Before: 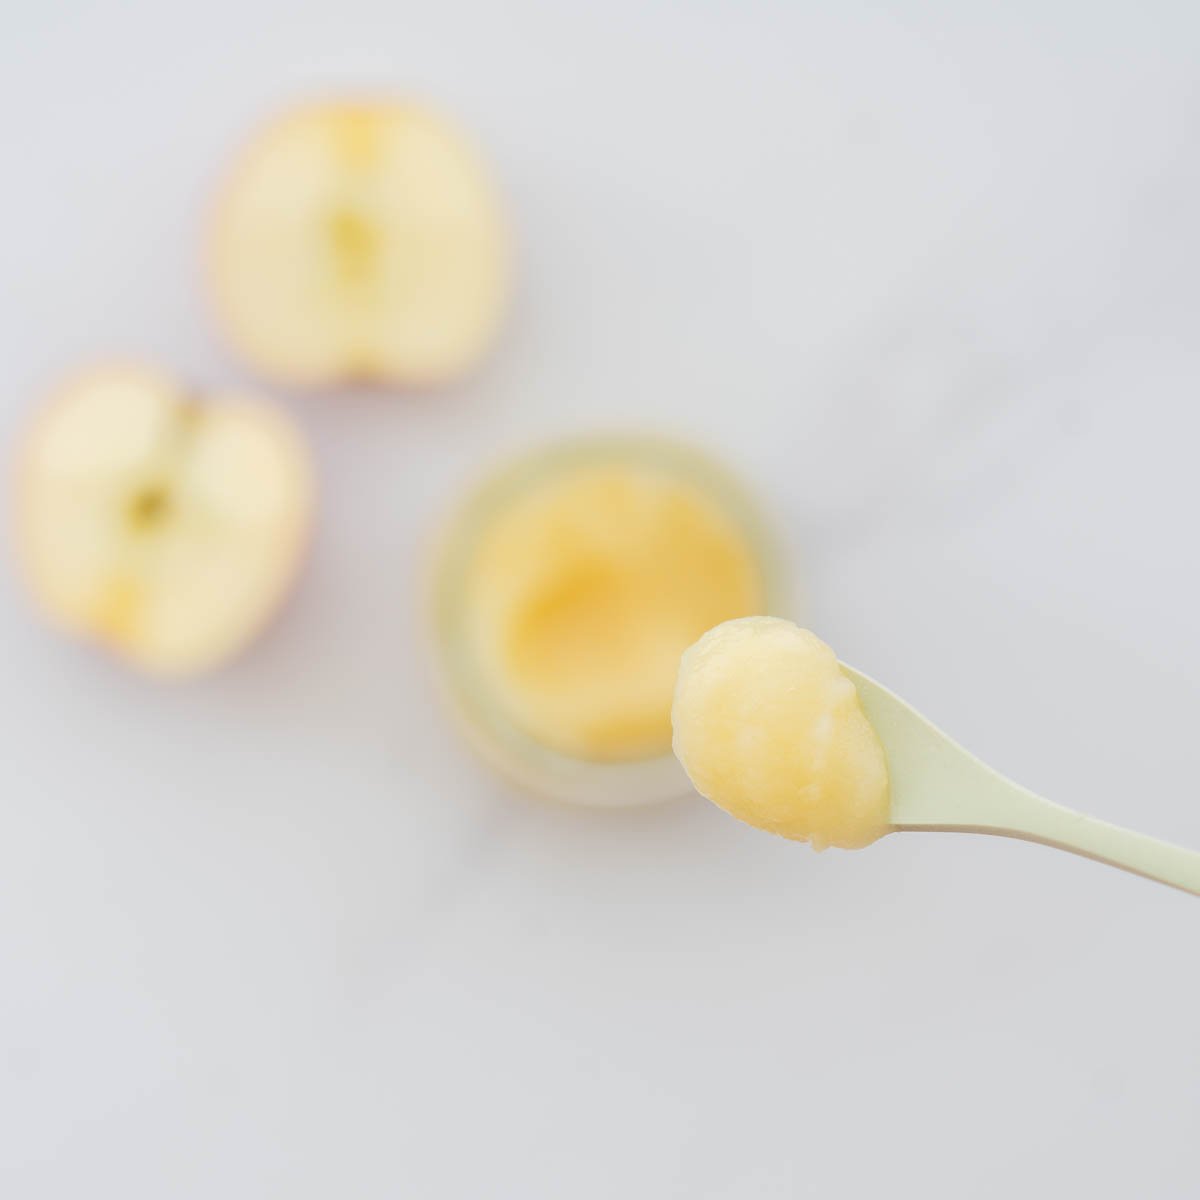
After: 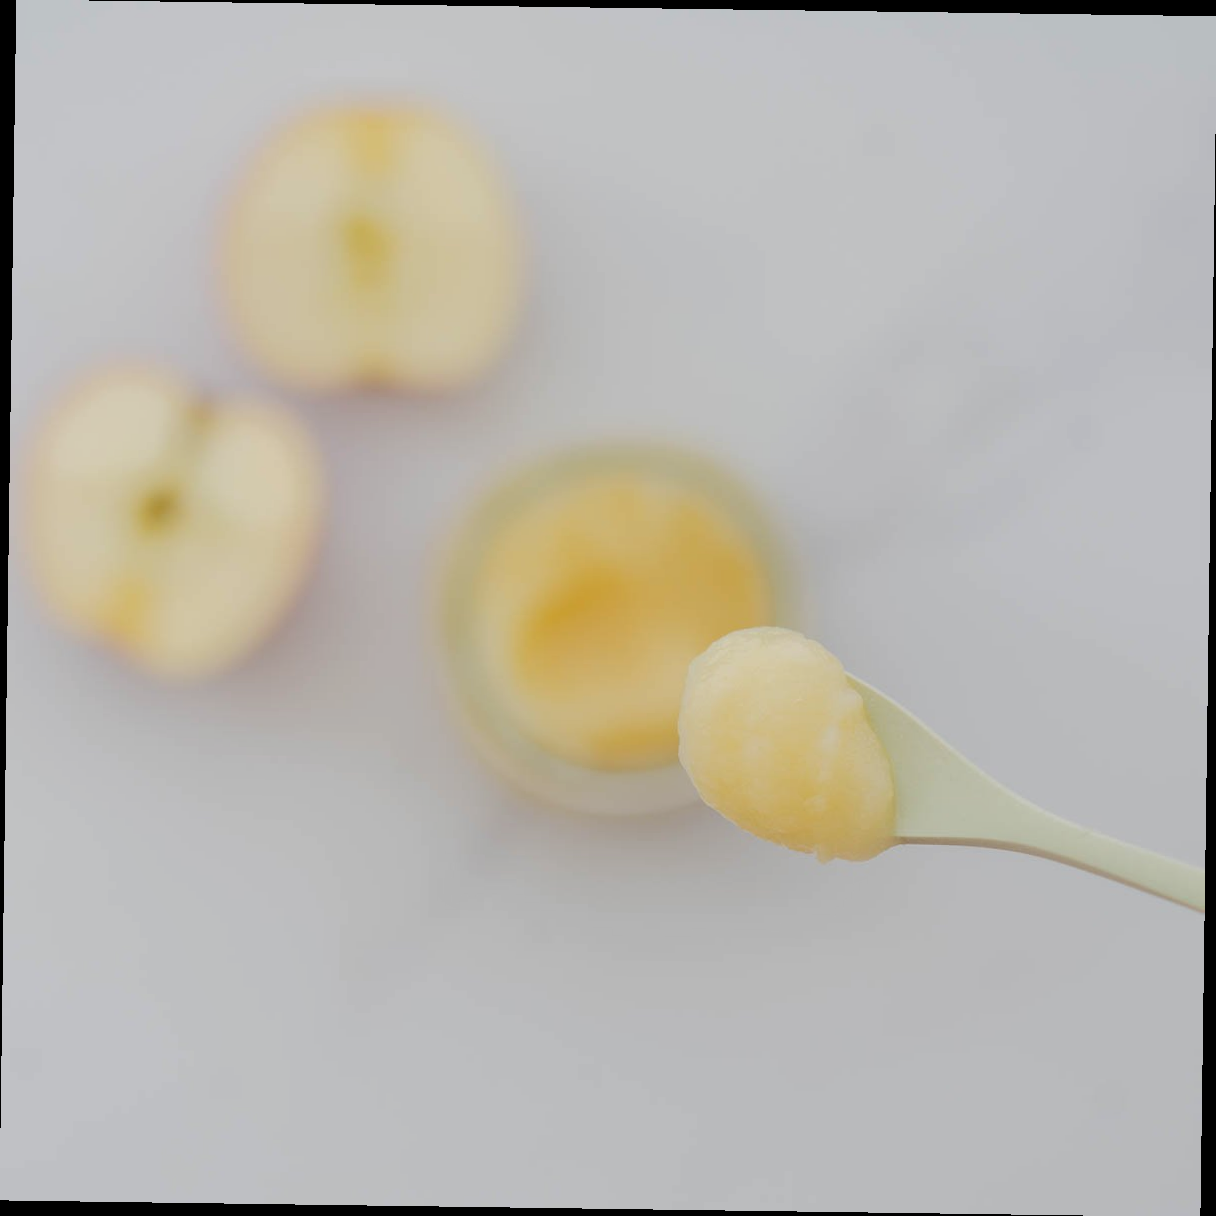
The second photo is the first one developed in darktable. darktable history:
rotate and perspective: rotation 0.8°, automatic cropping off
tone equalizer: -8 EV 0.25 EV, -7 EV 0.417 EV, -6 EV 0.417 EV, -5 EV 0.25 EV, -3 EV -0.25 EV, -2 EV -0.417 EV, -1 EV -0.417 EV, +0 EV -0.25 EV, edges refinement/feathering 500, mask exposure compensation -1.57 EV, preserve details guided filter
